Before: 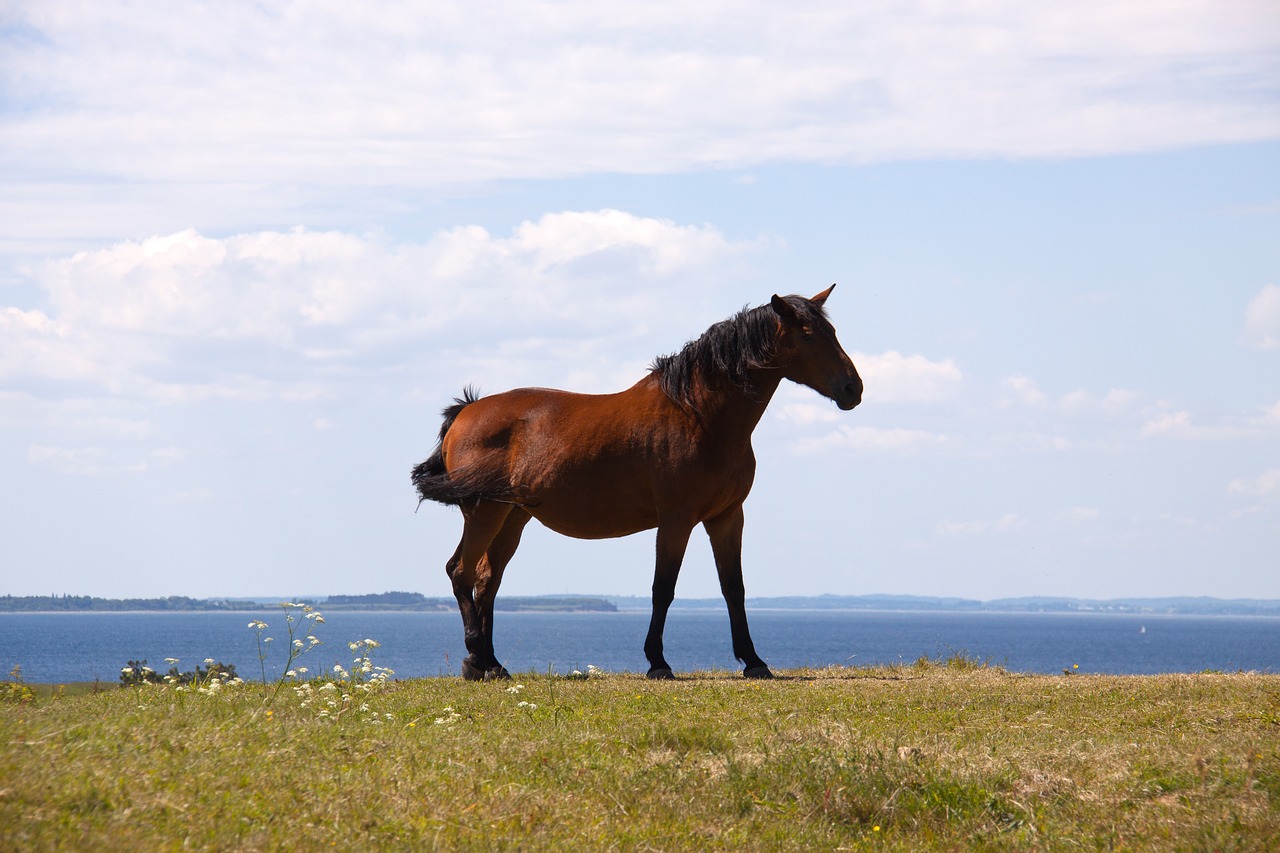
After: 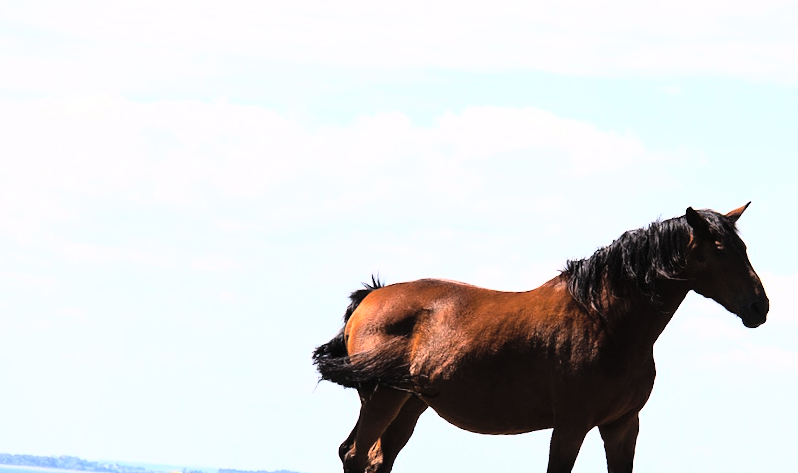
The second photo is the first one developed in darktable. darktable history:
crop and rotate: angle -4.99°, left 2.122%, top 6.945%, right 27.566%, bottom 30.519%
exposure: exposure -0.05 EV
contrast brightness saturation: brightness 0.15
rgb curve: curves: ch0 [(0, 0) (0.21, 0.15) (0.24, 0.21) (0.5, 0.75) (0.75, 0.96) (0.89, 0.99) (1, 1)]; ch1 [(0, 0.02) (0.21, 0.13) (0.25, 0.2) (0.5, 0.67) (0.75, 0.9) (0.89, 0.97) (1, 1)]; ch2 [(0, 0.02) (0.21, 0.13) (0.25, 0.2) (0.5, 0.67) (0.75, 0.9) (0.89, 0.97) (1, 1)], compensate middle gray true
